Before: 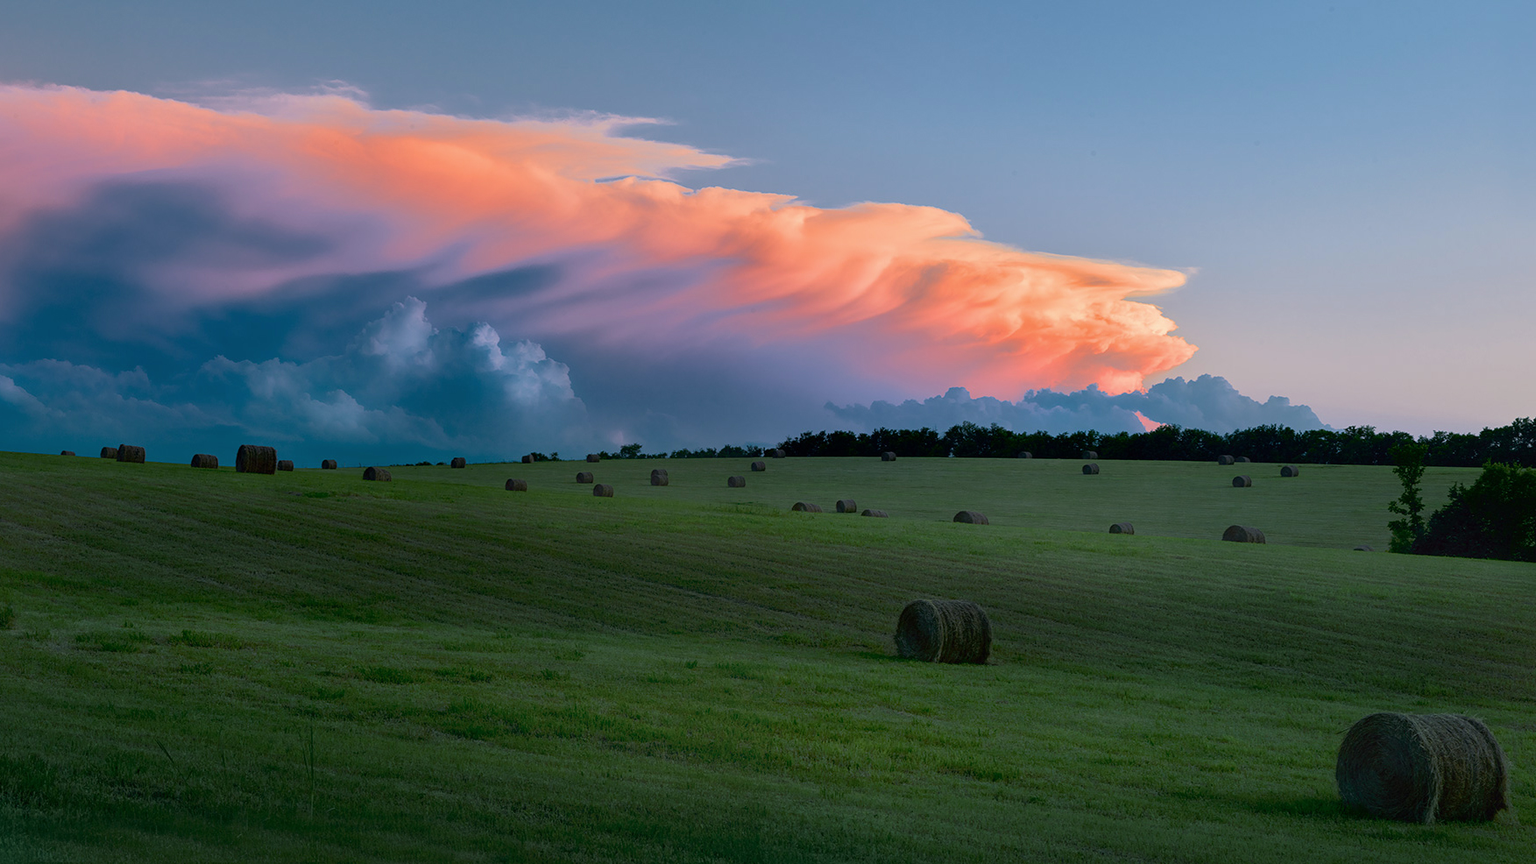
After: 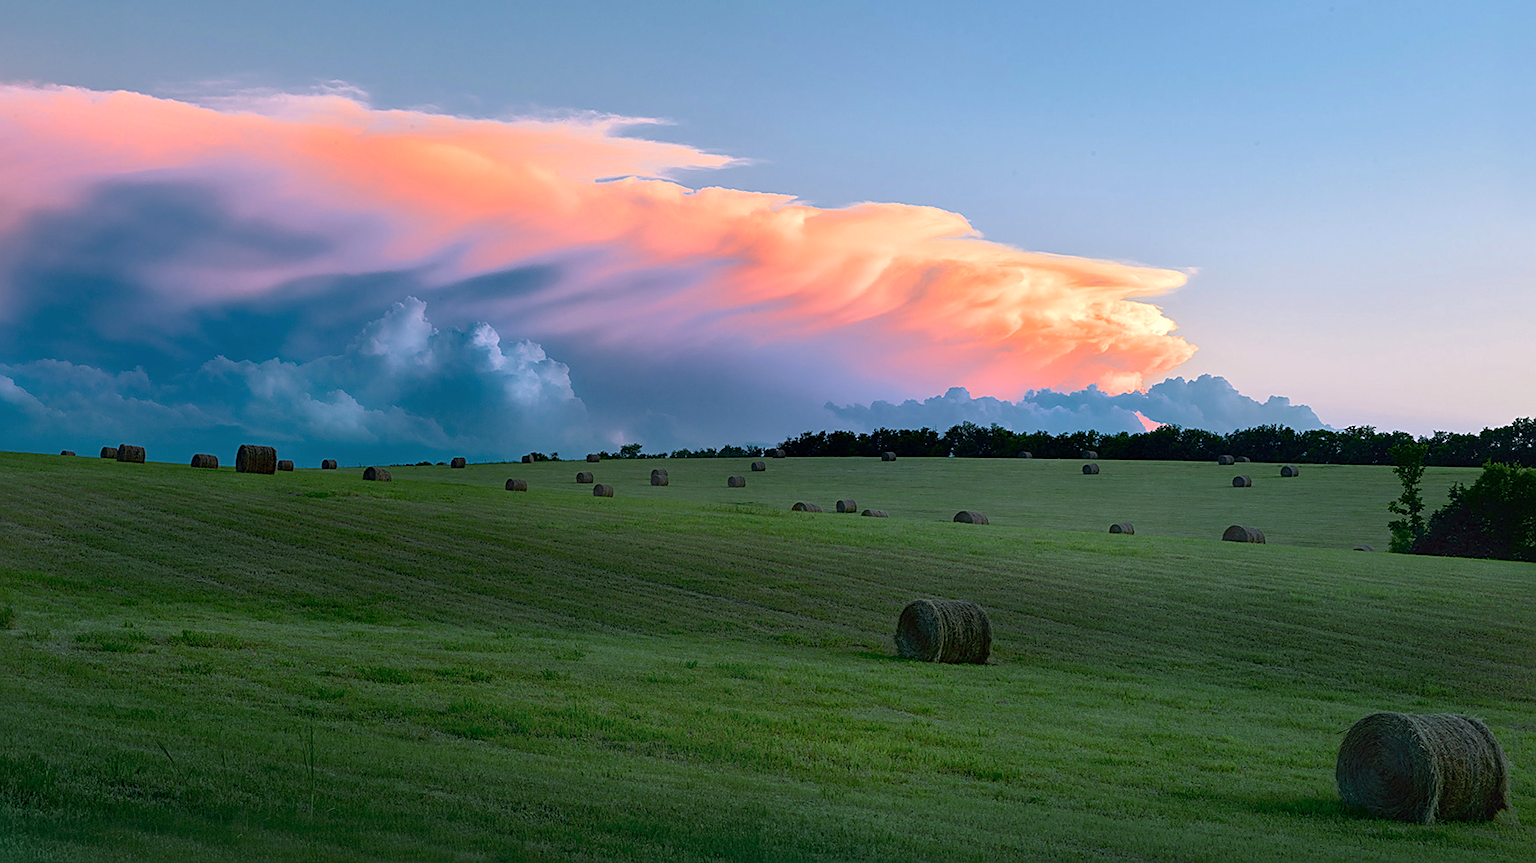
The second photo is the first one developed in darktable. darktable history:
sharpen: on, module defaults
exposure: exposure 0.566 EV, compensate highlight preservation false
